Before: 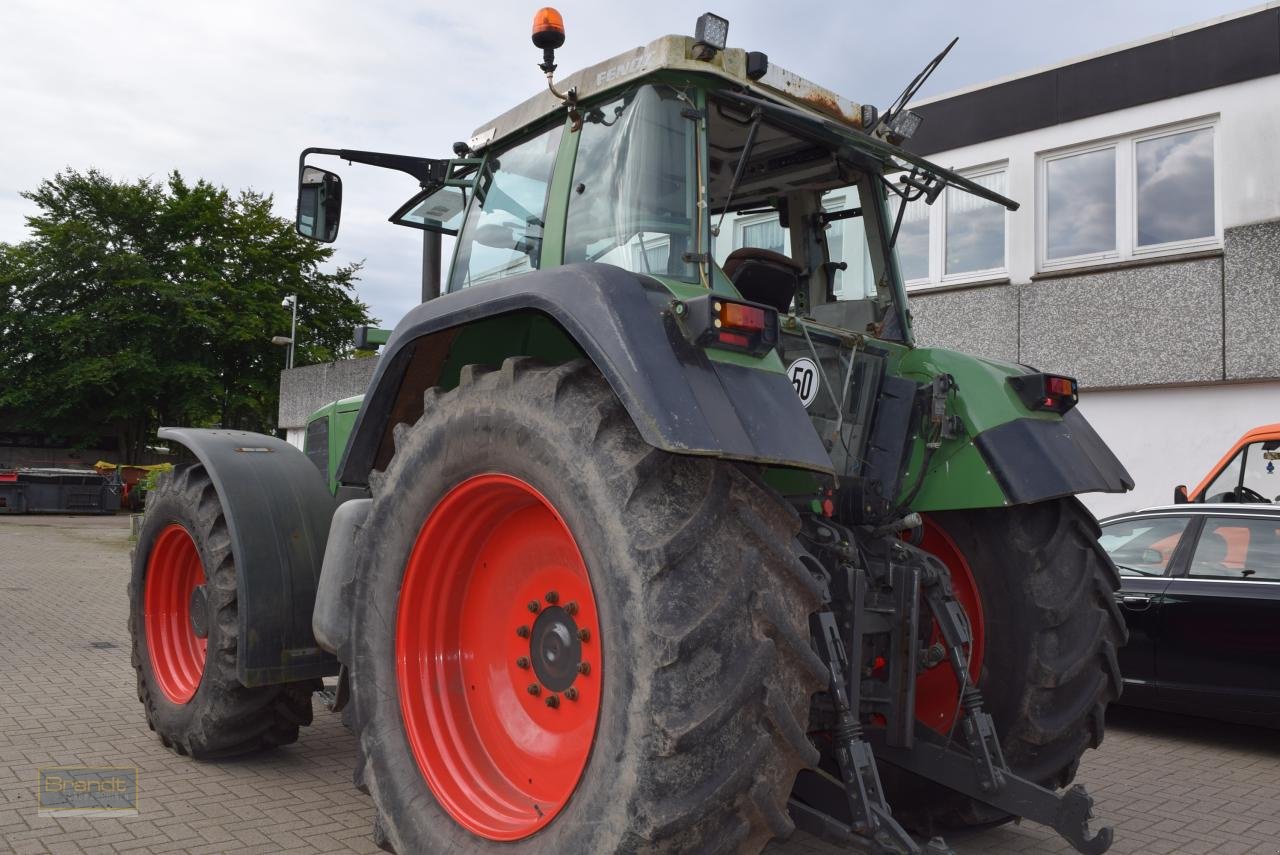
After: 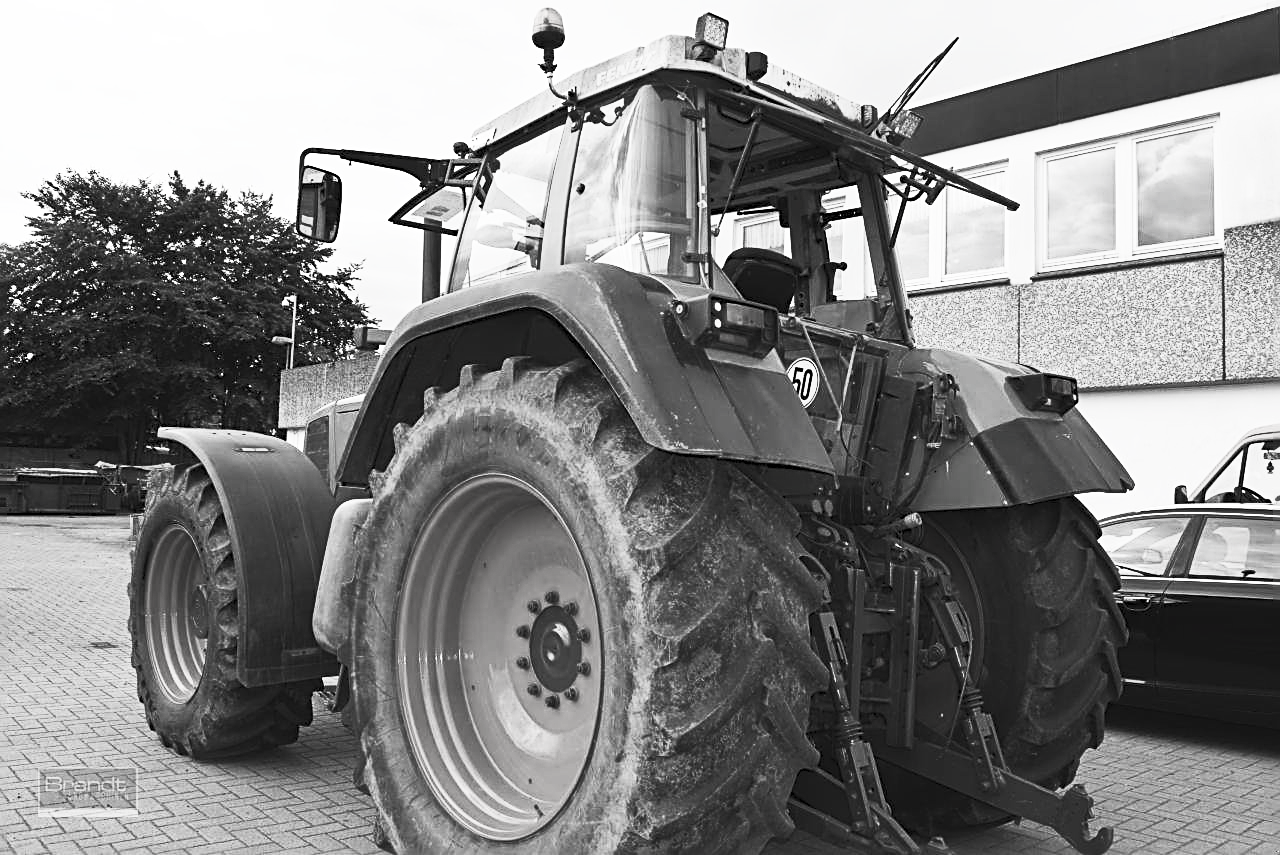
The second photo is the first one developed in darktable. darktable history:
contrast brightness saturation: contrast 0.542, brightness 0.482, saturation -0.986
color correction: highlights b* -0.01, saturation 0.789
sharpen: radius 2.534, amount 0.626
